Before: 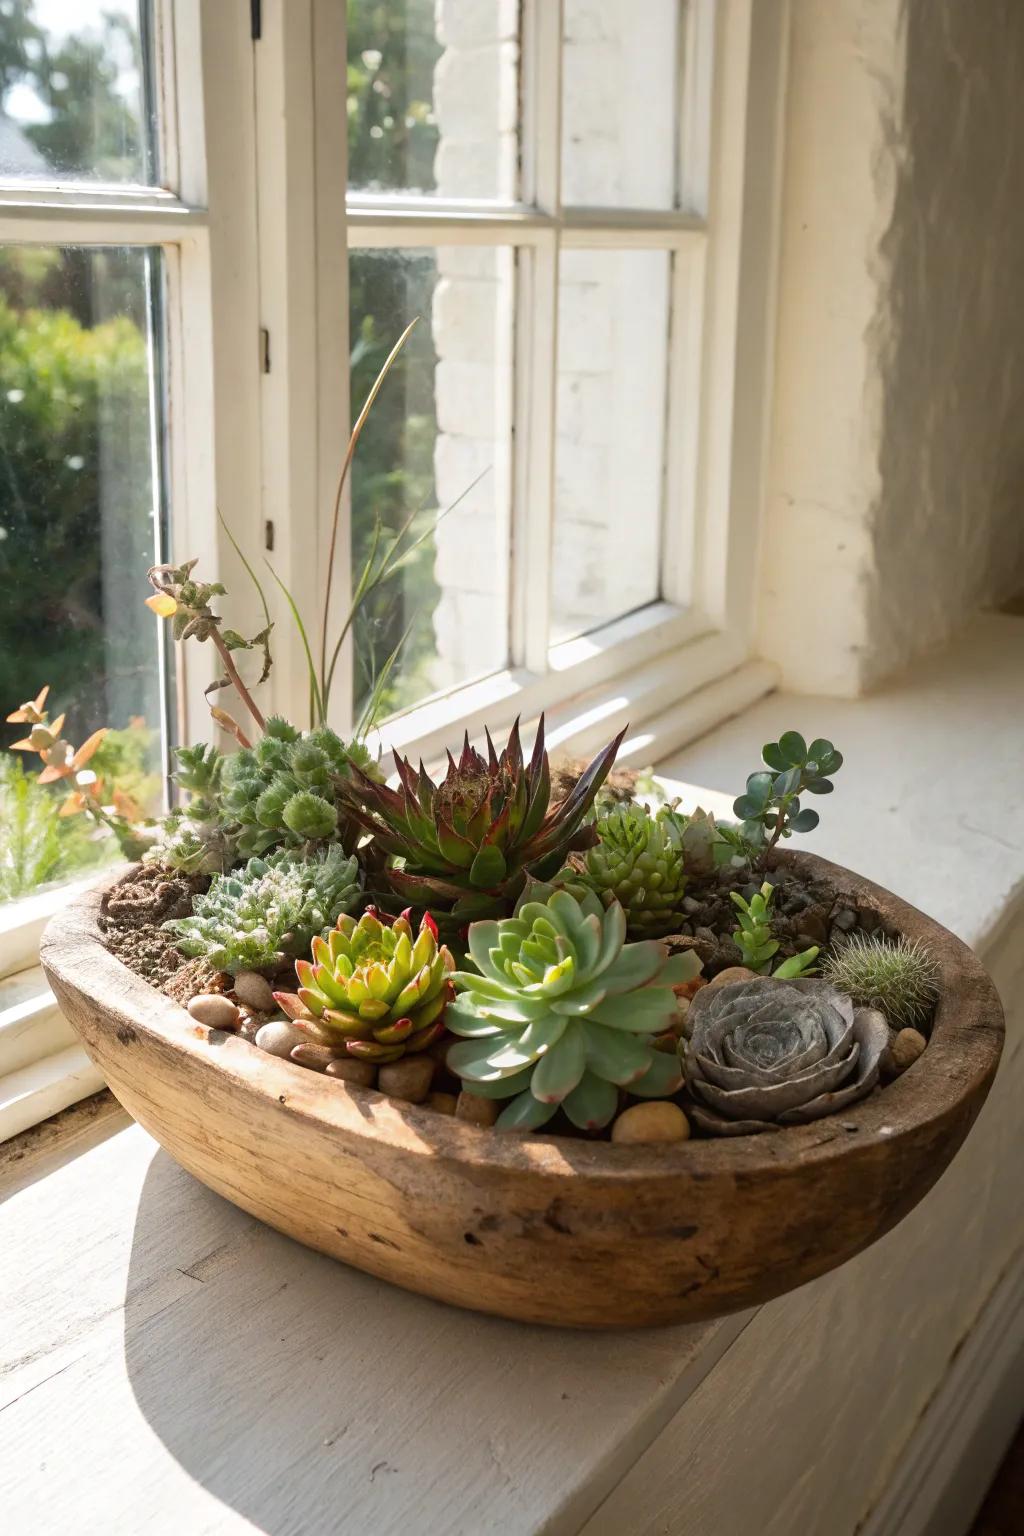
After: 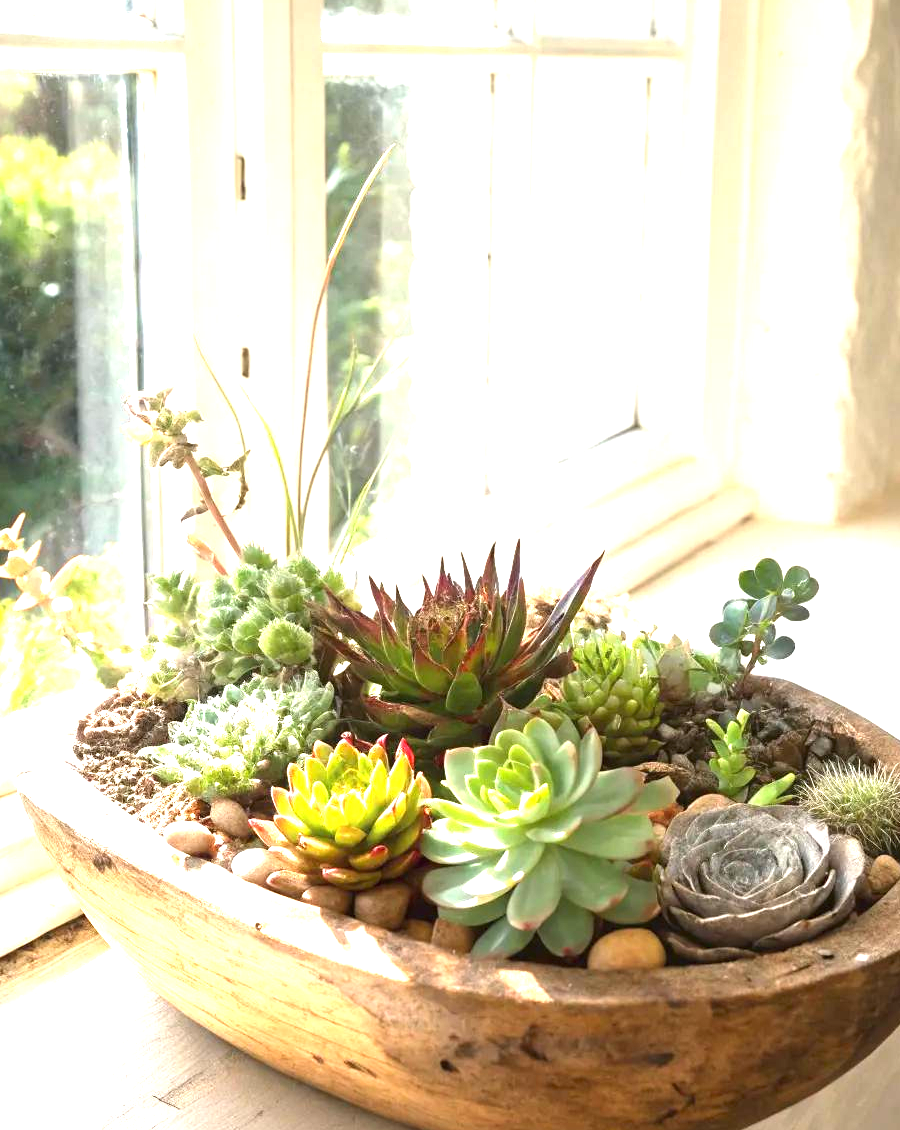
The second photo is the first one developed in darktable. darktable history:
crop and rotate: left 2.425%, top 11.305%, right 9.6%, bottom 15.08%
exposure: black level correction 0, exposure 1.741 EV, compensate exposure bias true, compensate highlight preservation false
white balance: red 1, blue 1
